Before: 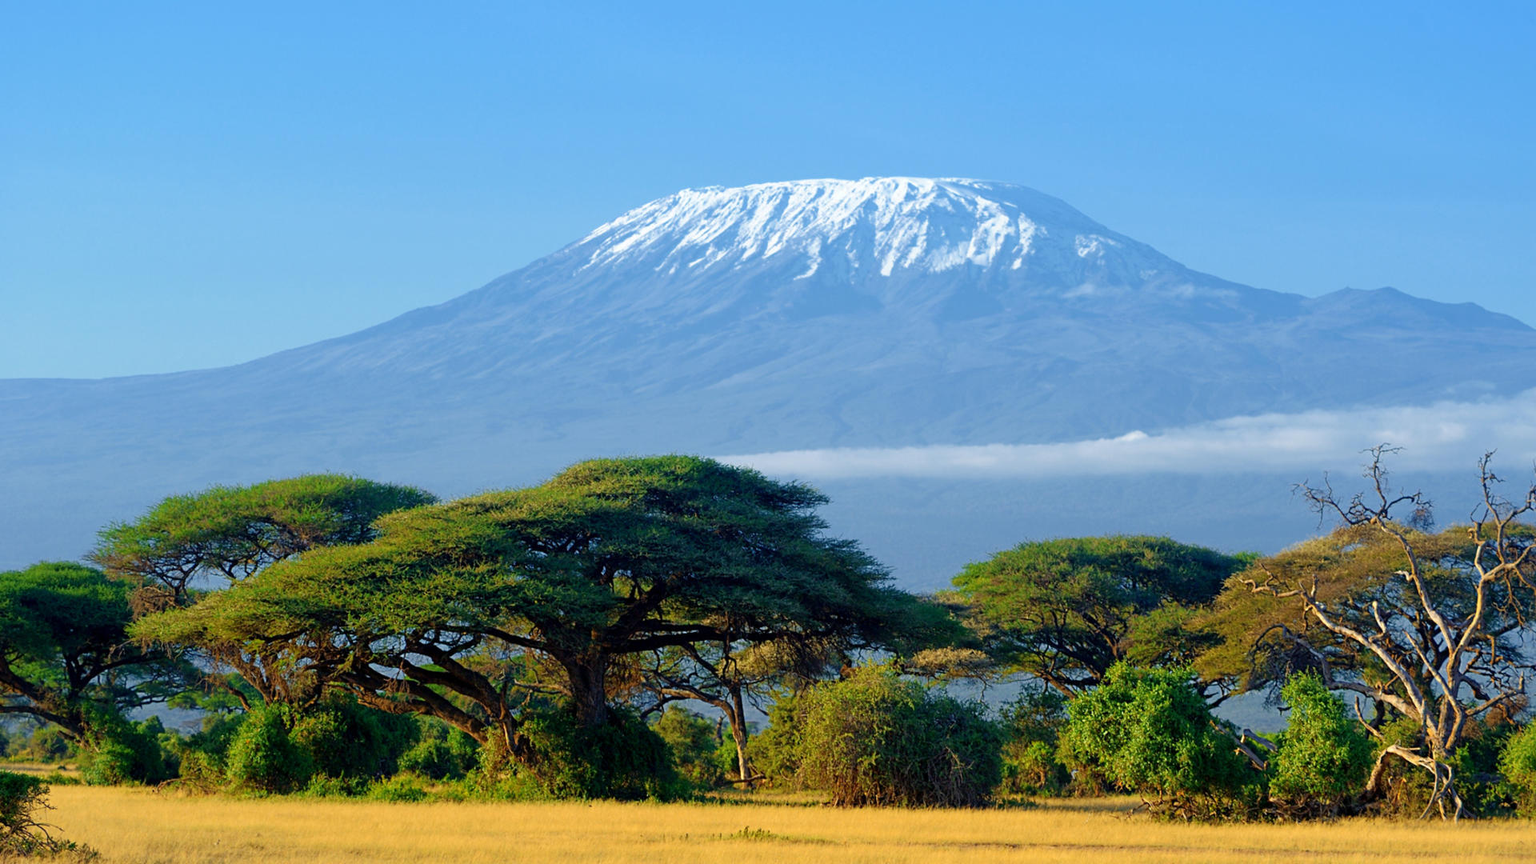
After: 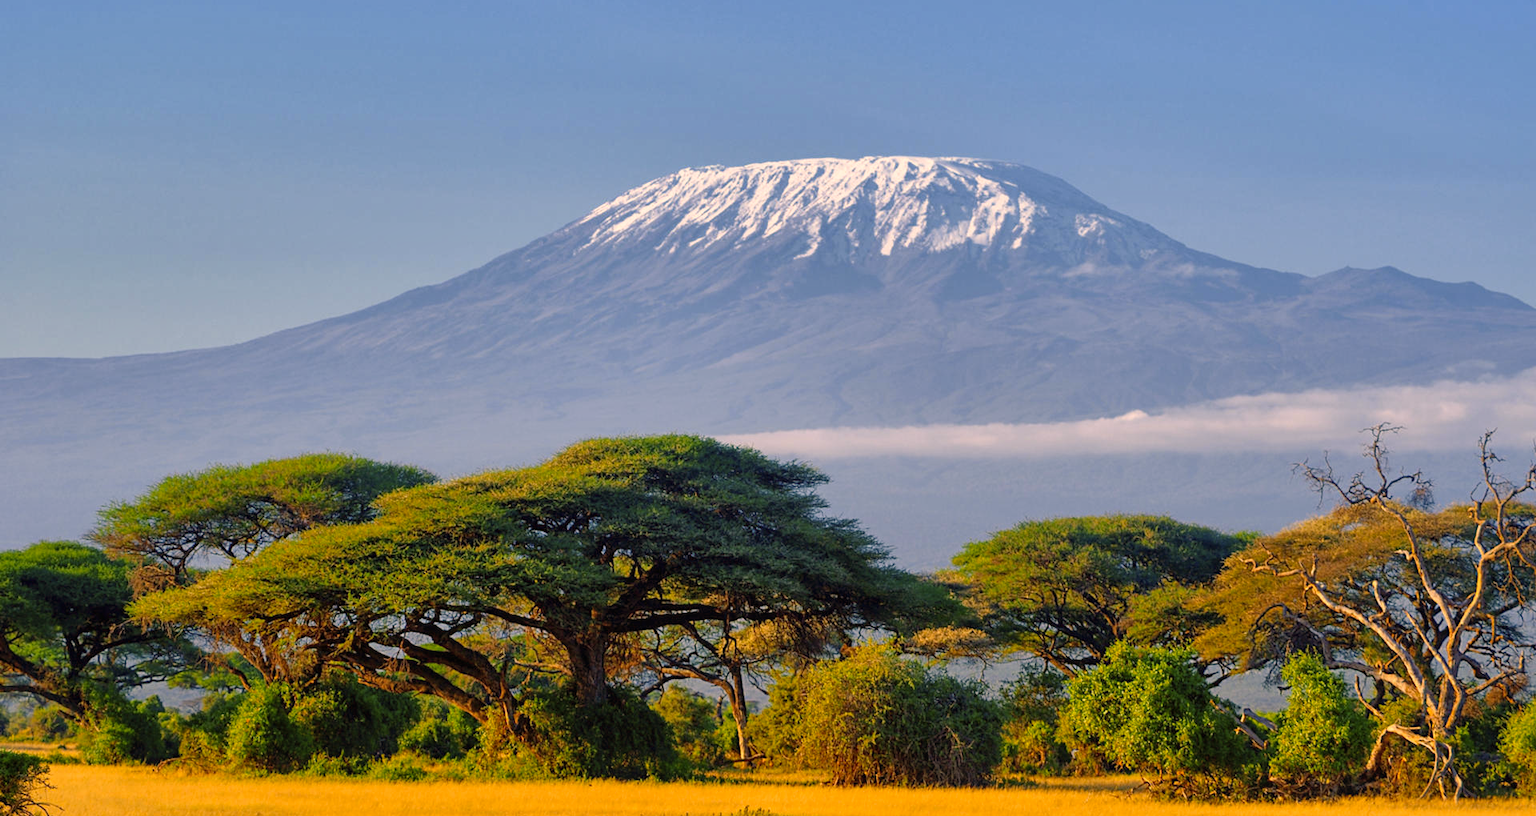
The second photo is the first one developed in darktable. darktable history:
crop and rotate: top 2.479%, bottom 3.018%
shadows and highlights: radius 108.52, shadows 44.07, highlights -67.8, low approximation 0.01, soften with gaussian
local contrast: detail 110%
color balance rgb: shadows lift › luminance -5%, shadows lift › chroma 1.1%, shadows lift › hue 219°, power › luminance 10%, power › chroma 2.83%, power › hue 60°, highlights gain › chroma 4.52%, highlights gain › hue 33.33°, saturation formula JzAzBz (2021)
